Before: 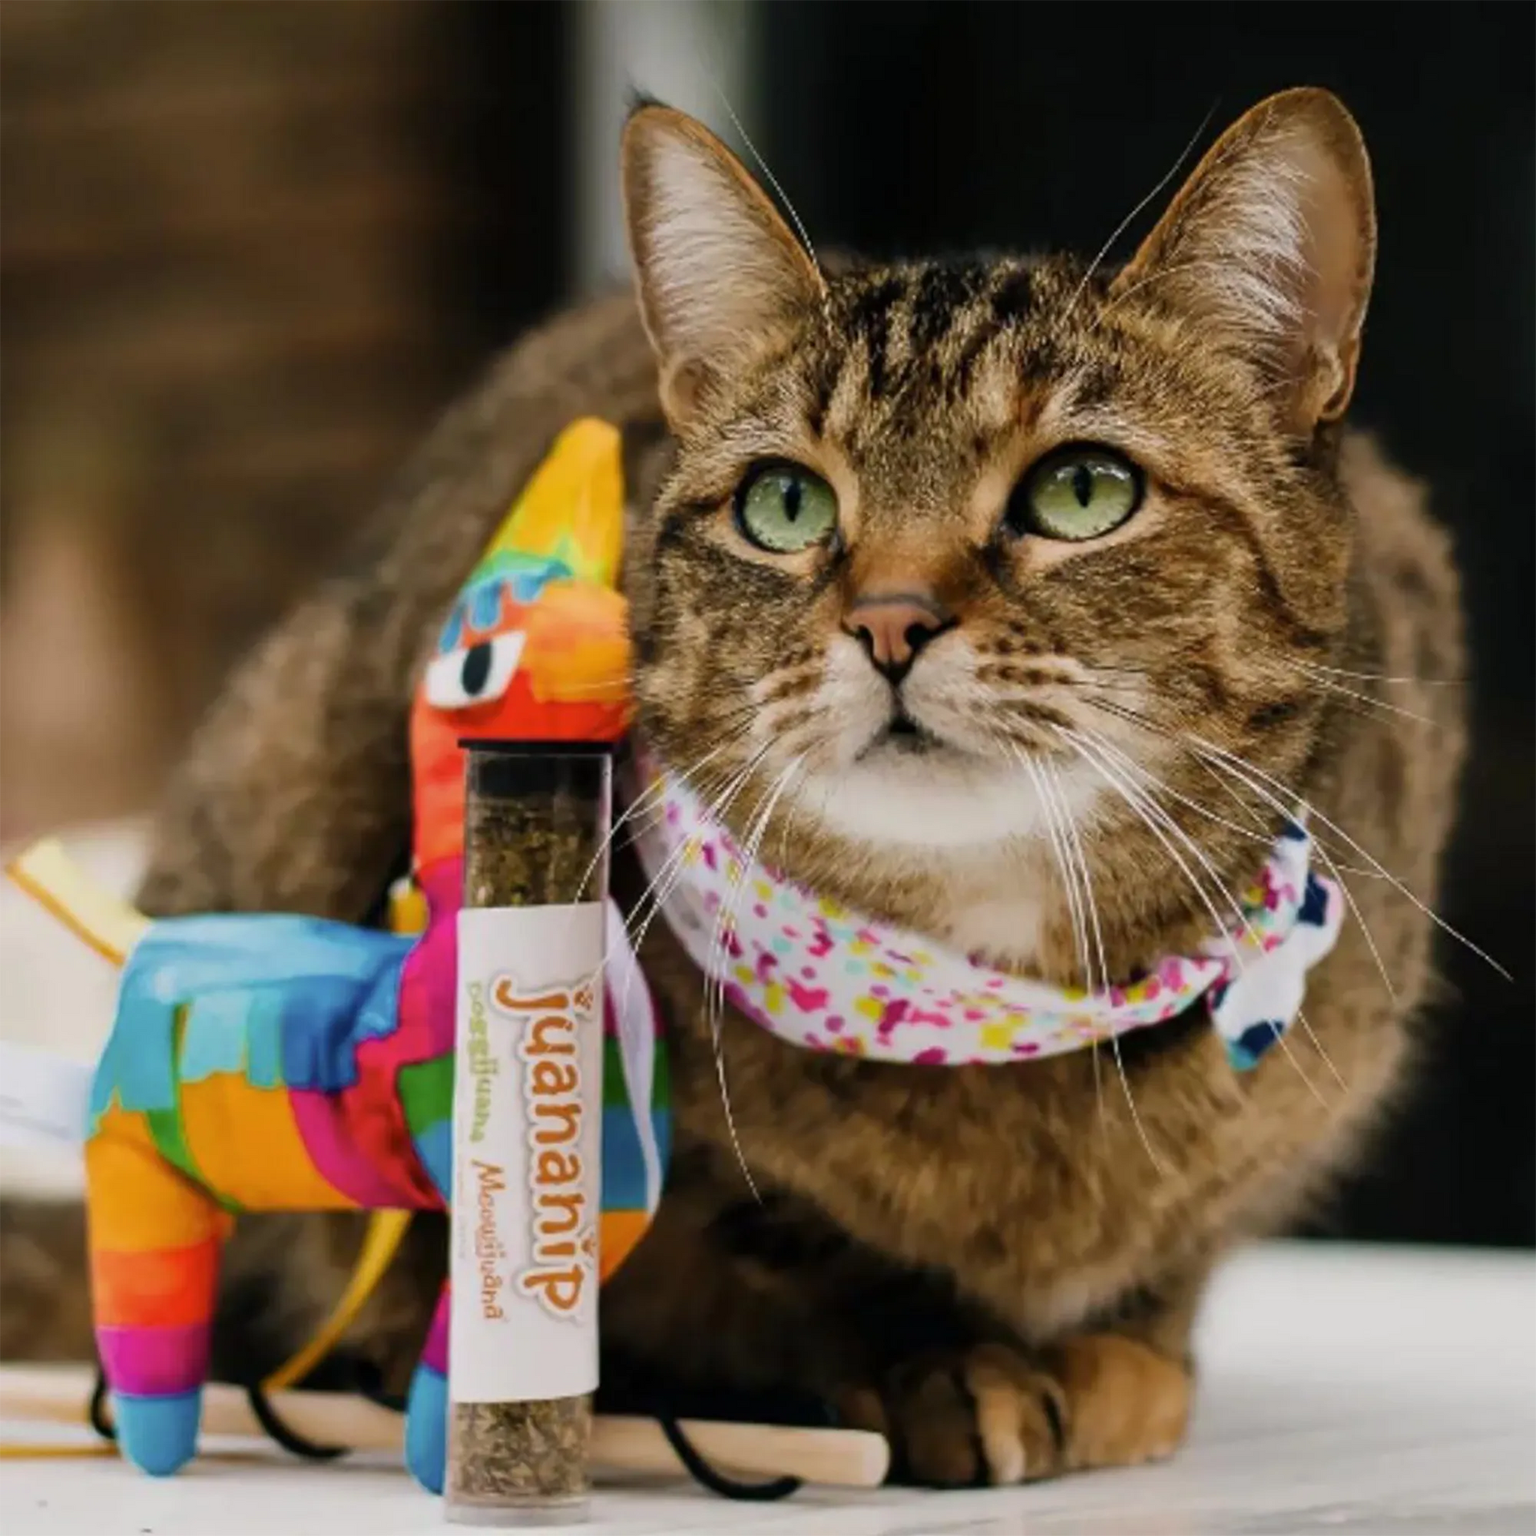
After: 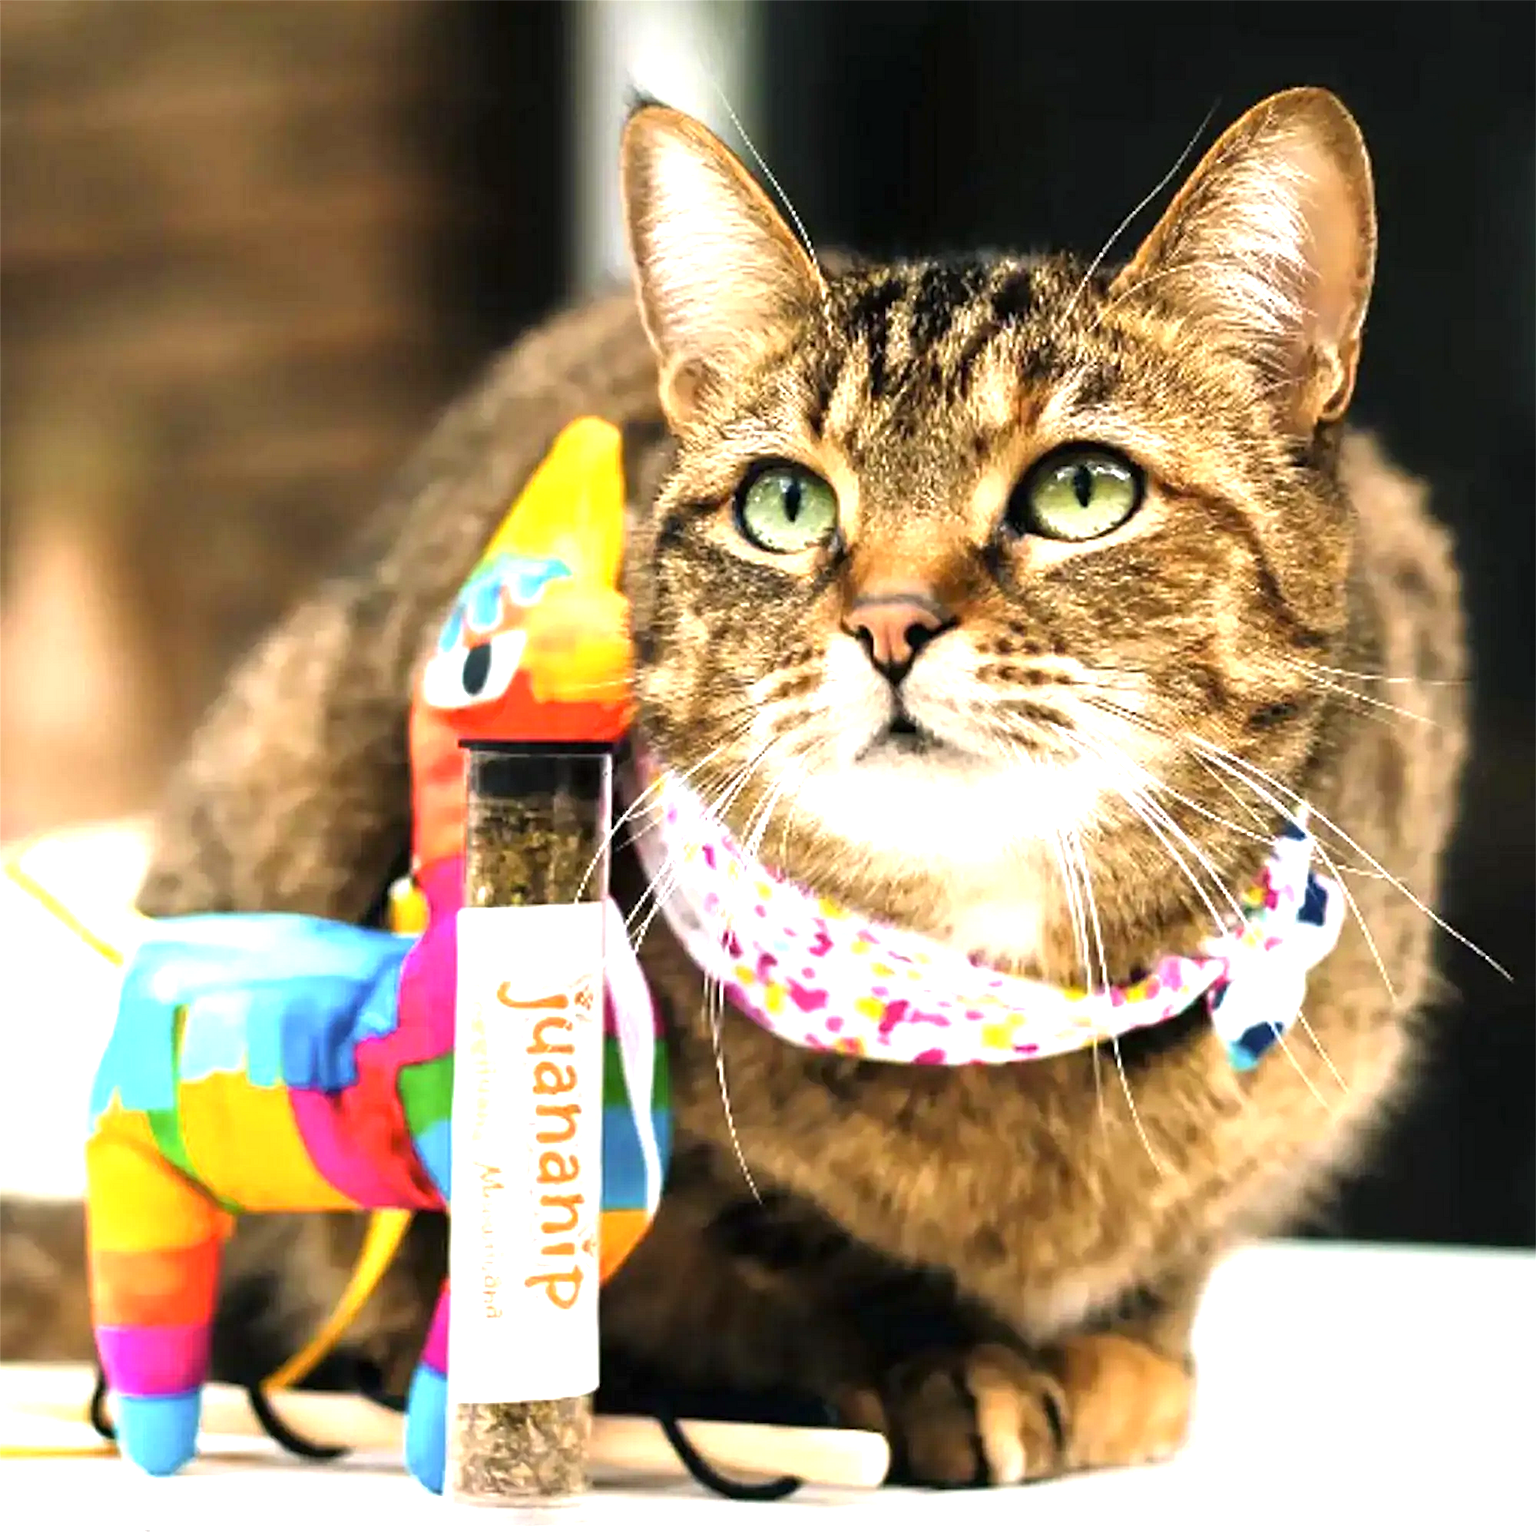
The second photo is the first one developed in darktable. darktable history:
sharpen: on, module defaults
exposure: black level correction 0, exposure 1.299 EV, compensate exposure bias true, compensate highlight preservation false
tone equalizer: -8 EV -0.381 EV, -7 EV -0.416 EV, -6 EV -0.347 EV, -5 EV -0.205 EV, -3 EV 0.256 EV, -2 EV 0.326 EV, -1 EV 0.391 EV, +0 EV 0.442 EV
